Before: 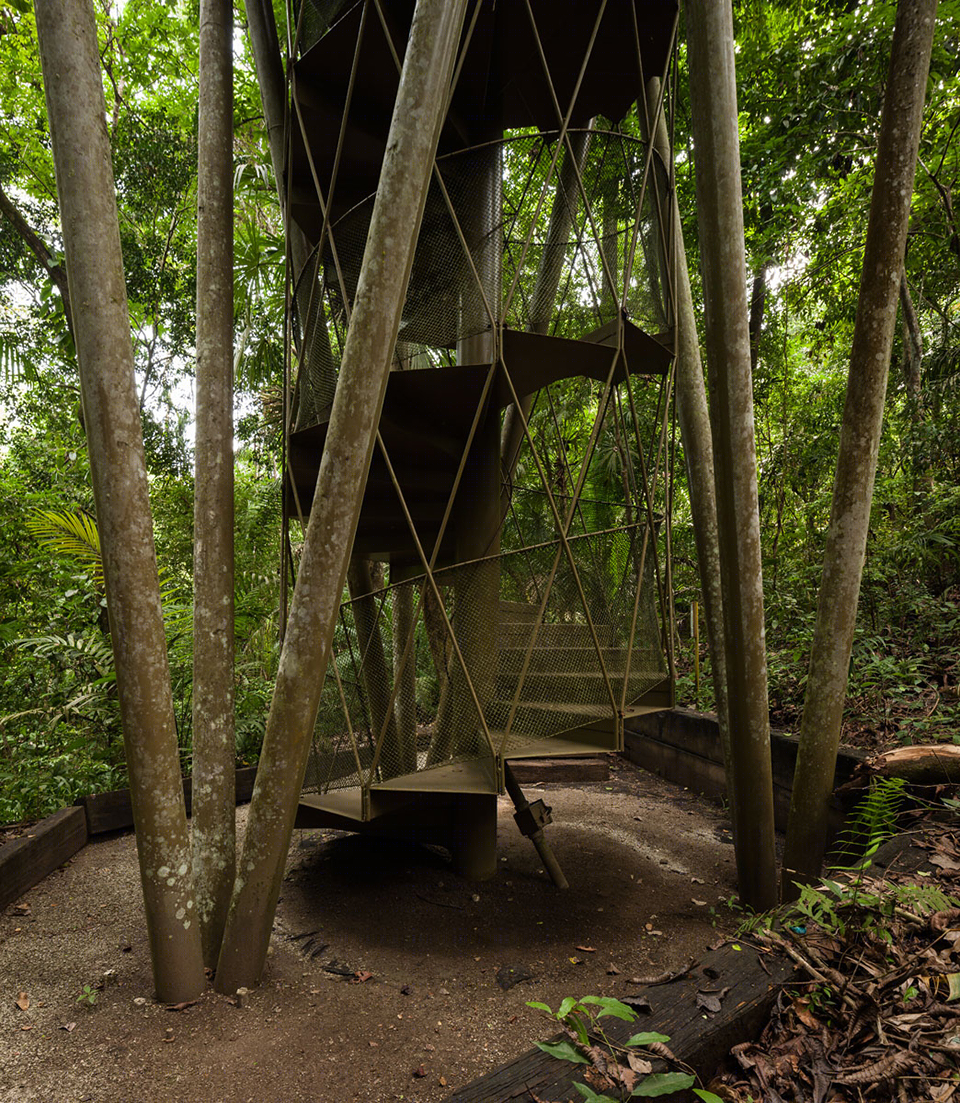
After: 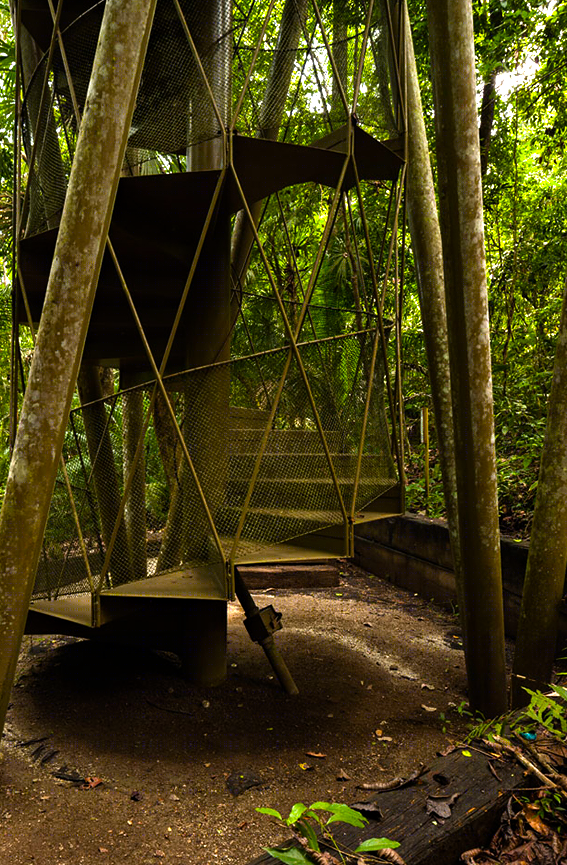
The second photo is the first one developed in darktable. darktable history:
crop and rotate: left 28.223%, top 17.638%, right 12.683%, bottom 3.898%
color balance rgb: perceptual saturation grading › global saturation 29.81%, perceptual brilliance grading › global brilliance 18.677%, global vibrance 25.102%, contrast 19.672%
haze removal: compatibility mode true, adaptive false
